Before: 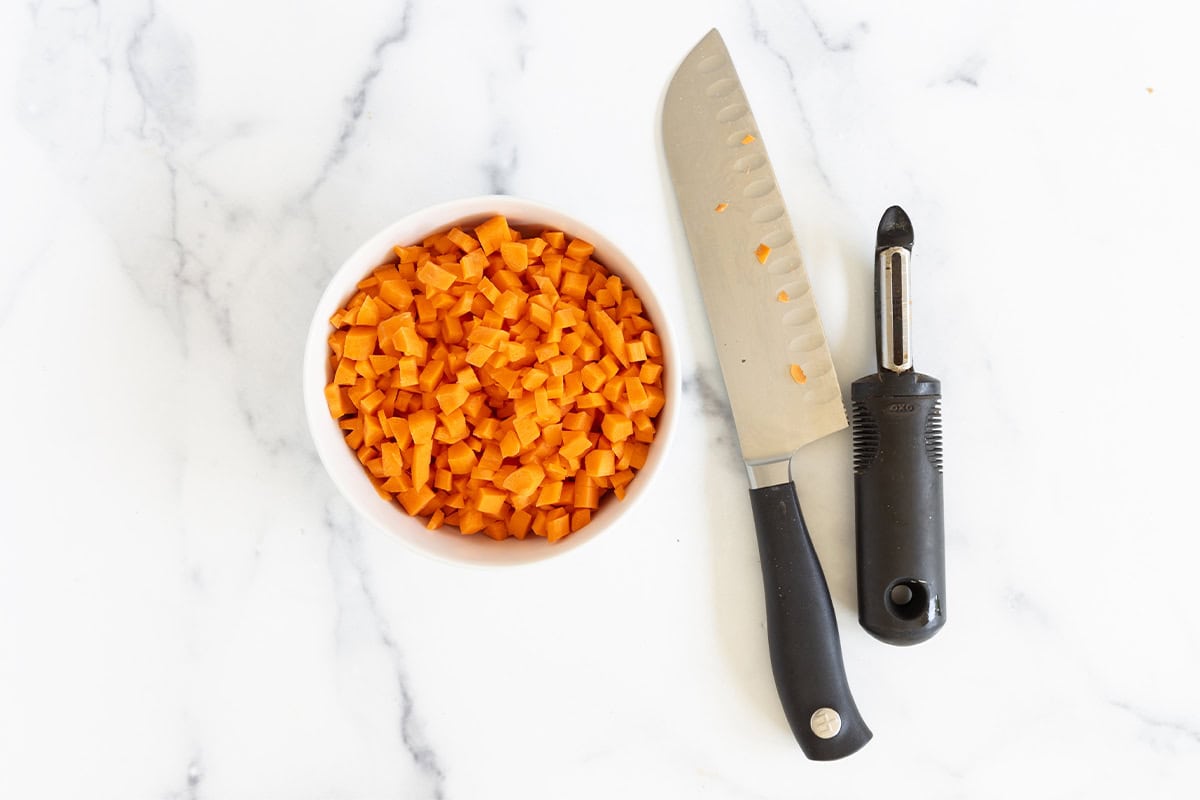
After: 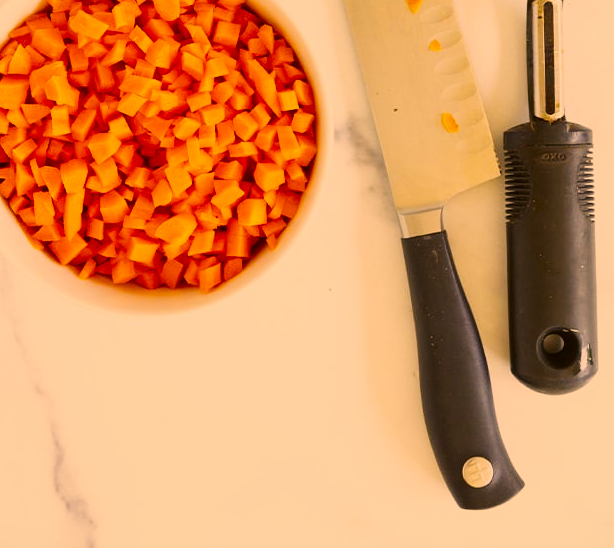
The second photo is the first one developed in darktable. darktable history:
color correction: highlights a* 18.03, highlights b* 35.17, shadows a* 1.81, shadows b* 6.2, saturation 1.03
color balance rgb: shadows lift › luminance -10.296%, perceptual saturation grading › global saturation 41.863%, global vibrance -17.418%, contrast -5.443%
crop and rotate: left 29.009%, top 31.391%, right 19.811%
tone curve: curves: ch0 [(0, 0.018) (0.036, 0.038) (0.15, 0.131) (0.27, 0.247) (0.545, 0.561) (0.761, 0.761) (1, 0.919)]; ch1 [(0, 0) (0.179, 0.173) (0.322, 0.32) (0.429, 0.431) (0.502, 0.5) (0.519, 0.522) (0.562, 0.588) (0.625, 0.67) (0.711, 0.745) (1, 1)]; ch2 [(0, 0) (0.29, 0.295) (0.404, 0.436) (0.497, 0.499) (0.521, 0.523) (0.561, 0.605) (0.657, 0.655) (0.712, 0.764) (1, 1)], preserve colors none
